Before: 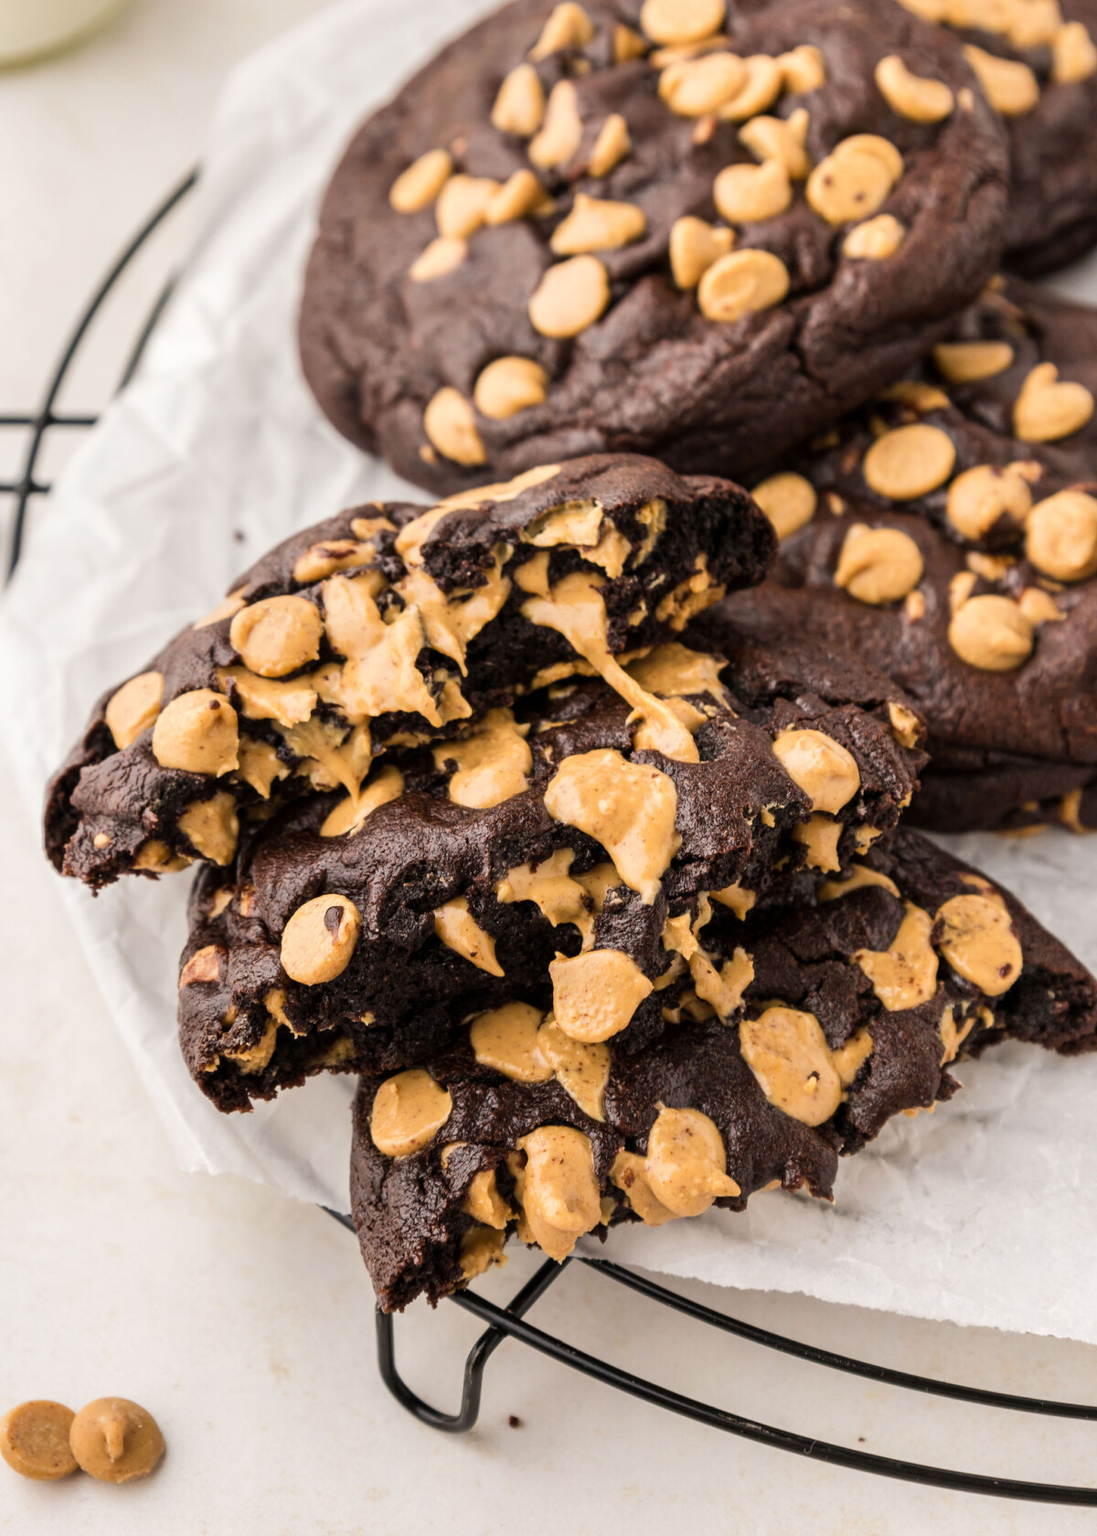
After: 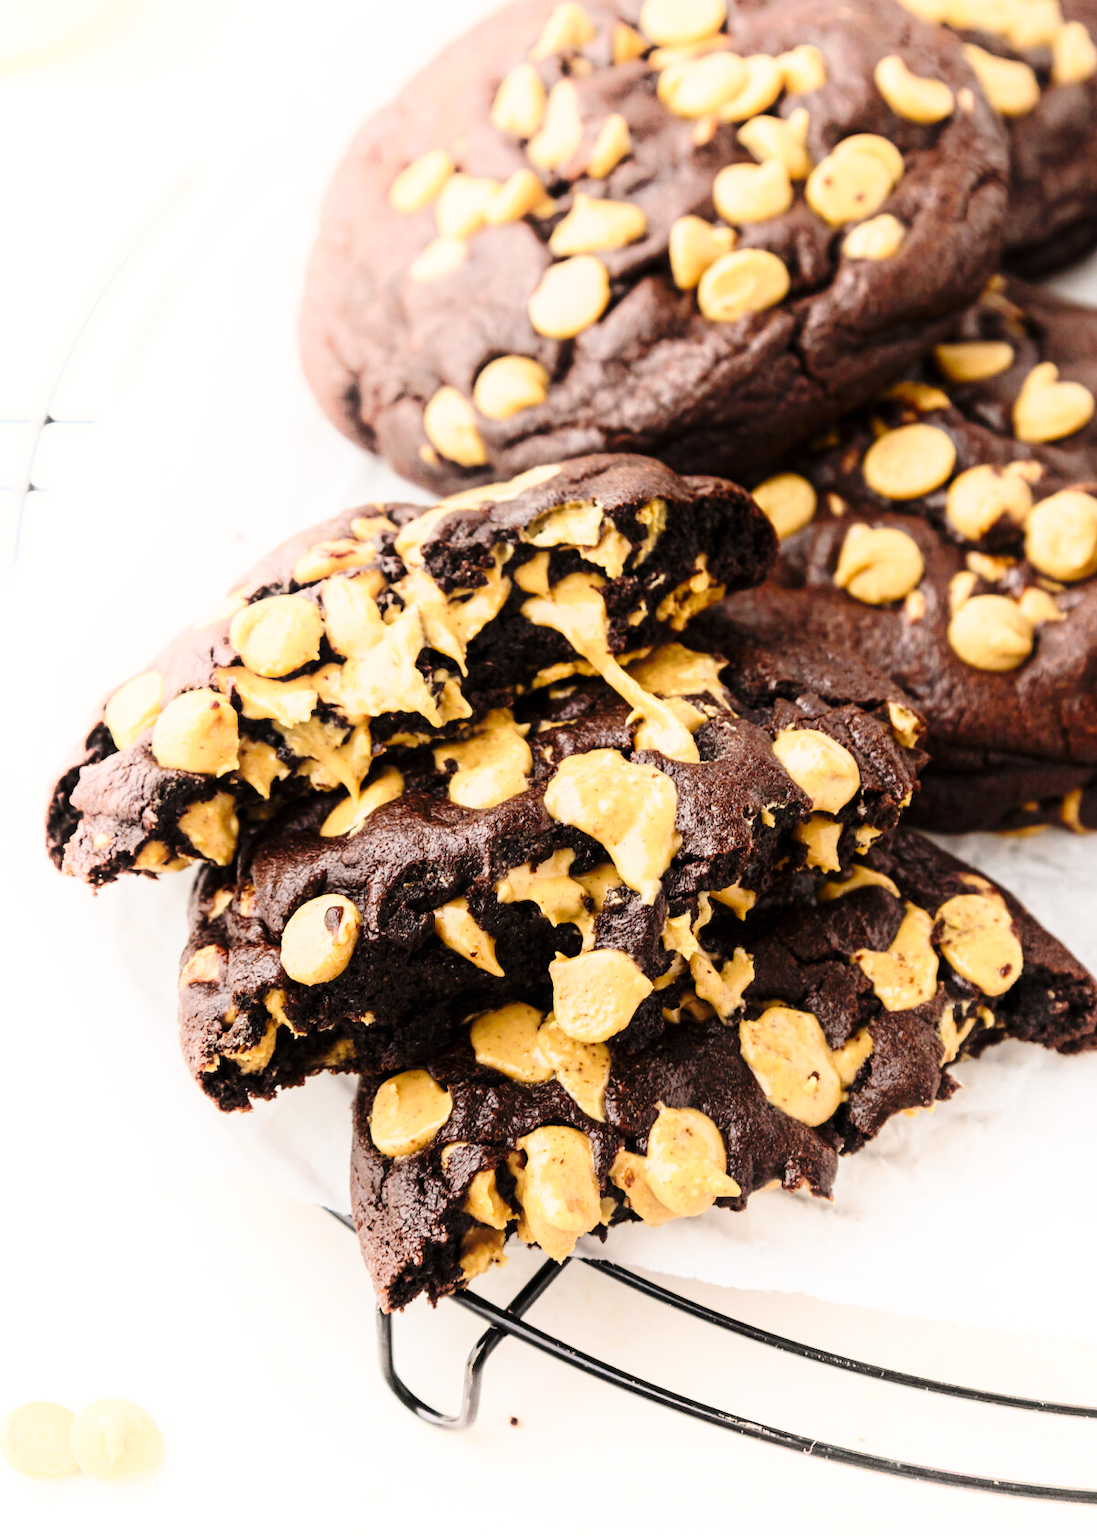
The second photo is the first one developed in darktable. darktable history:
shadows and highlights: shadows -90, highlights 90, soften with gaussian
base curve: curves: ch0 [(0, 0) (0.028, 0.03) (0.121, 0.232) (0.46, 0.748) (0.859, 0.968) (1, 1)], preserve colors none
